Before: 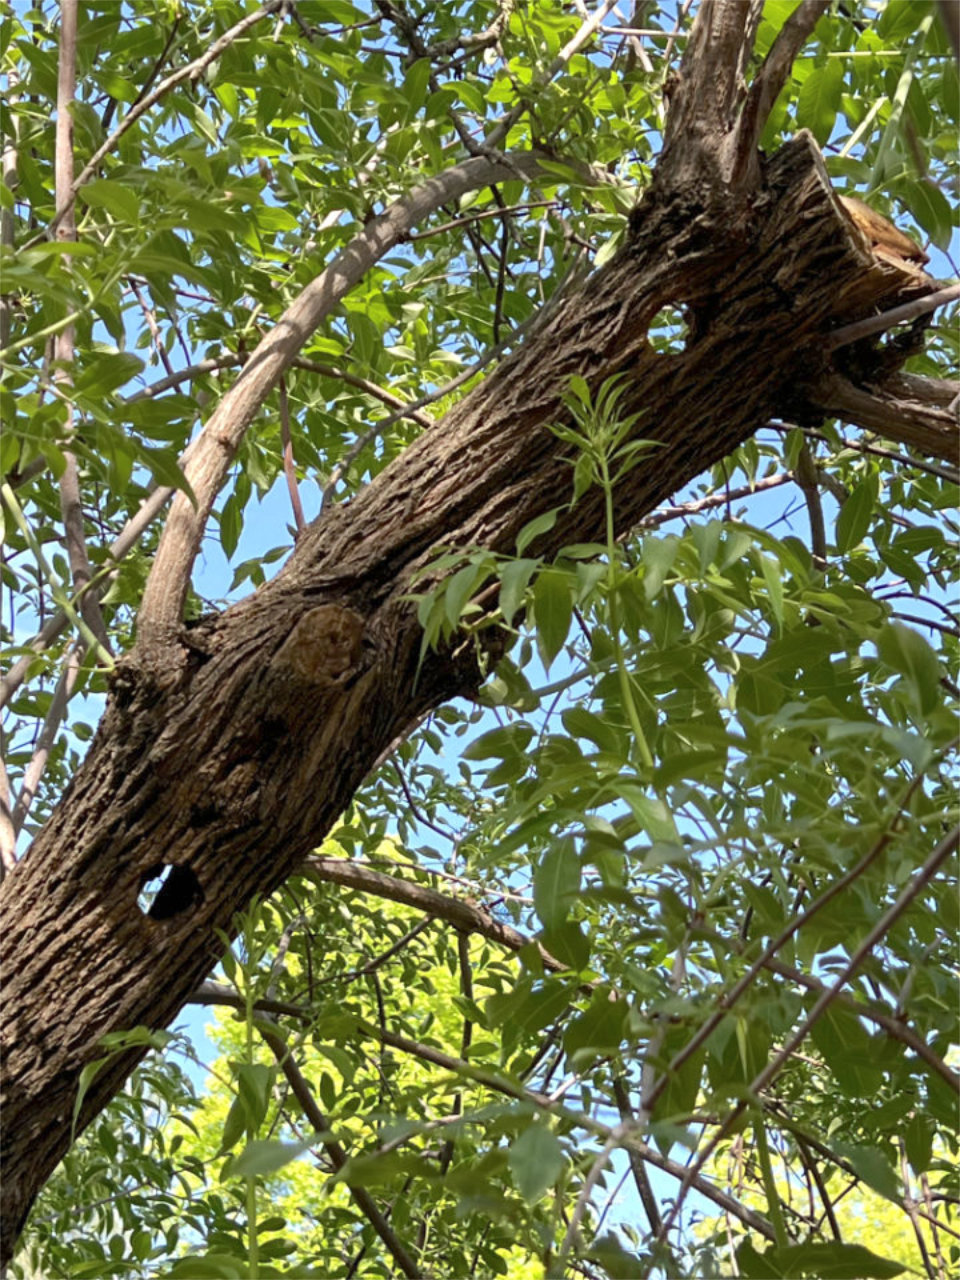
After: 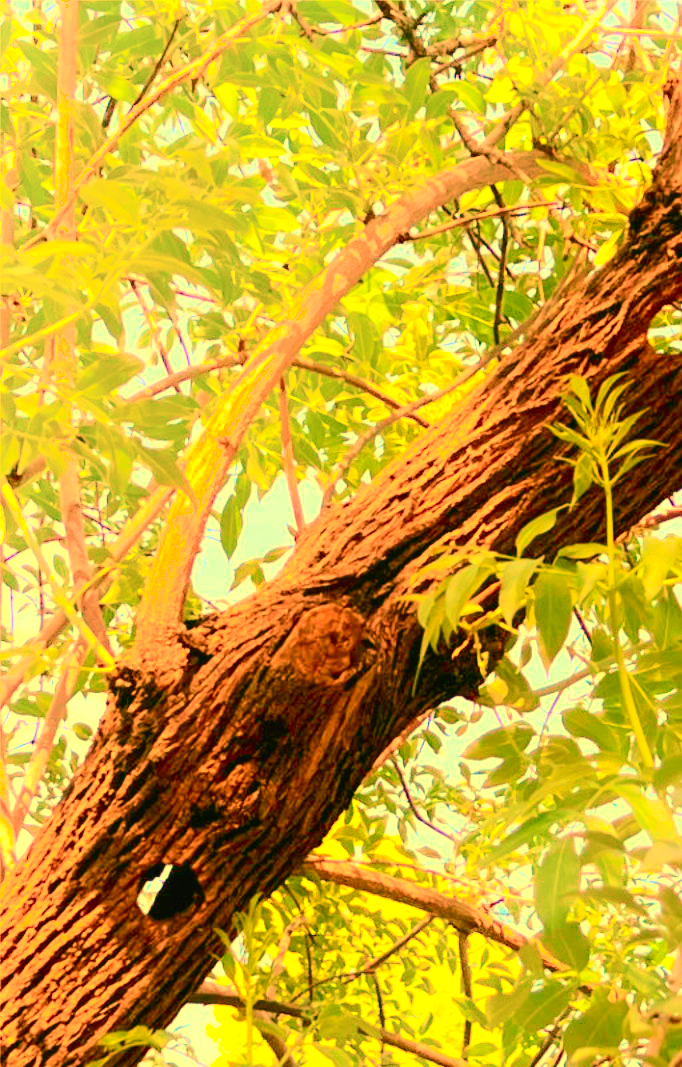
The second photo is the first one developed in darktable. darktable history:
crop: right 28.885%, bottom 16.626%
color balance rgb: shadows lift › chroma 11.71%, shadows lift › hue 133.46°, highlights gain › chroma 4%, highlights gain › hue 200.2°, perceptual saturation grading › global saturation 18.05%
white balance: red 1.467, blue 0.684
shadows and highlights: shadows -23.08, highlights 46.15, soften with gaussian
contrast equalizer: octaves 7, y [[0.6 ×6], [0.55 ×6], [0 ×6], [0 ×6], [0 ×6]], mix -0.2
tone curve: curves: ch0 [(0, 0.012) (0.052, 0.04) (0.107, 0.086) (0.276, 0.265) (0.461, 0.531) (0.718, 0.79) (0.921, 0.909) (0.999, 0.951)]; ch1 [(0, 0) (0.339, 0.298) (0.402, 0.363) (0.444, 0.415) (0.485, 0.469) (0.494, 0.493) (0.504, 0.501) (0.525, 0.534) (0.555, 0.587) (0.594, 0.647) (1, 1)]; ch2 [(0, 0) (0.48, 0.48) (0.504, 0.5) (0.535, 0.557) (0.581, 0.623) (0.649, 0.683) (0.824, 0.815) (1, 1)], color space Lab, independent channels, preserve colors none
exposure: exposure 1.061 EV, compensate highlight preservation false
